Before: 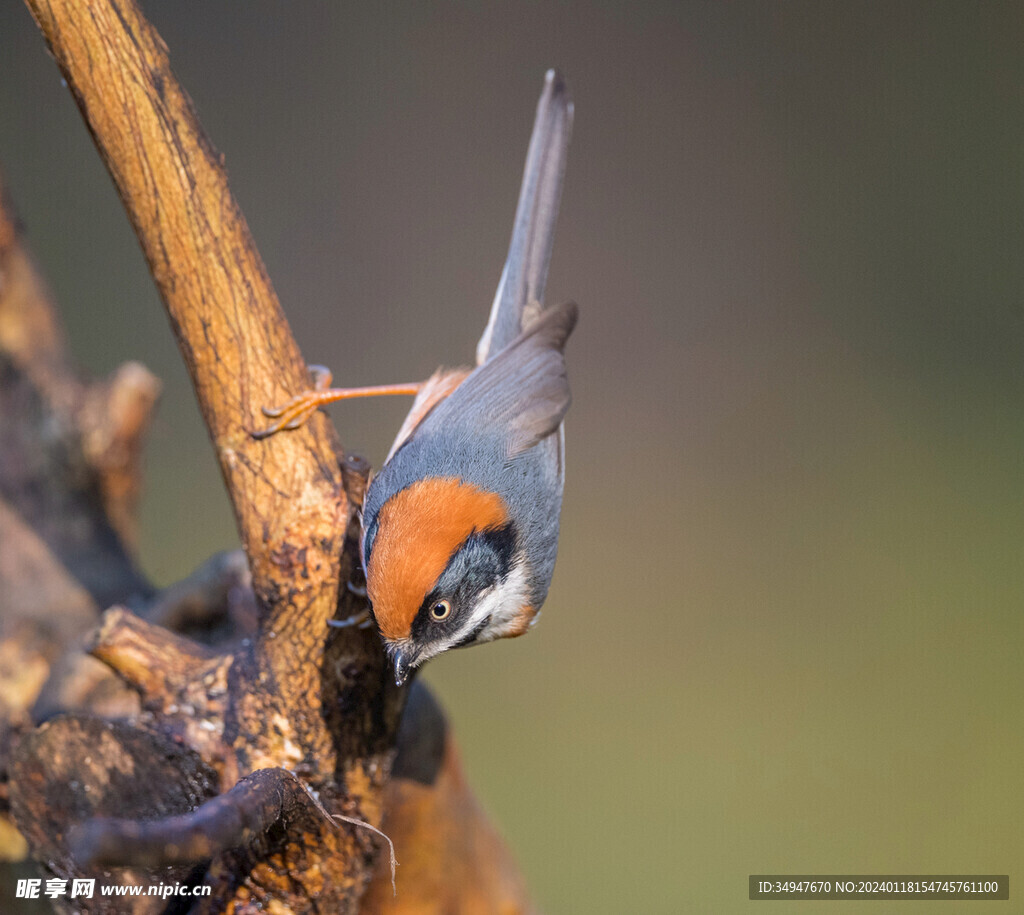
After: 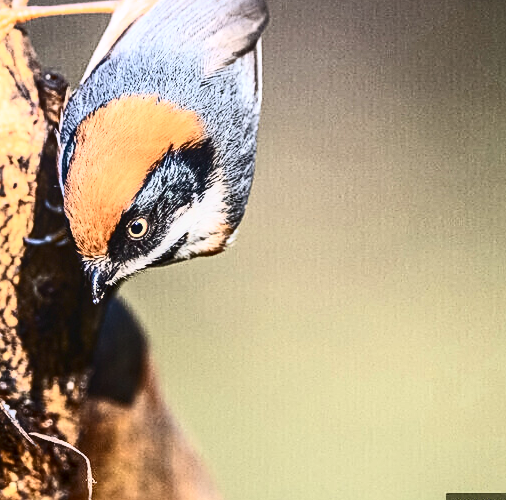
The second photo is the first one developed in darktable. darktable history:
contrast brightness saturation: contrast 0.93, brightness 0.2
local contrast: on, module defaults
crop: left 29.672%, top 41.786%, right 20.851%, bottom 3.487%
exposure: black level correction -0.003, exposure 0.04 EV, compensate highlight preservation false
sharpen: on, module defaults
